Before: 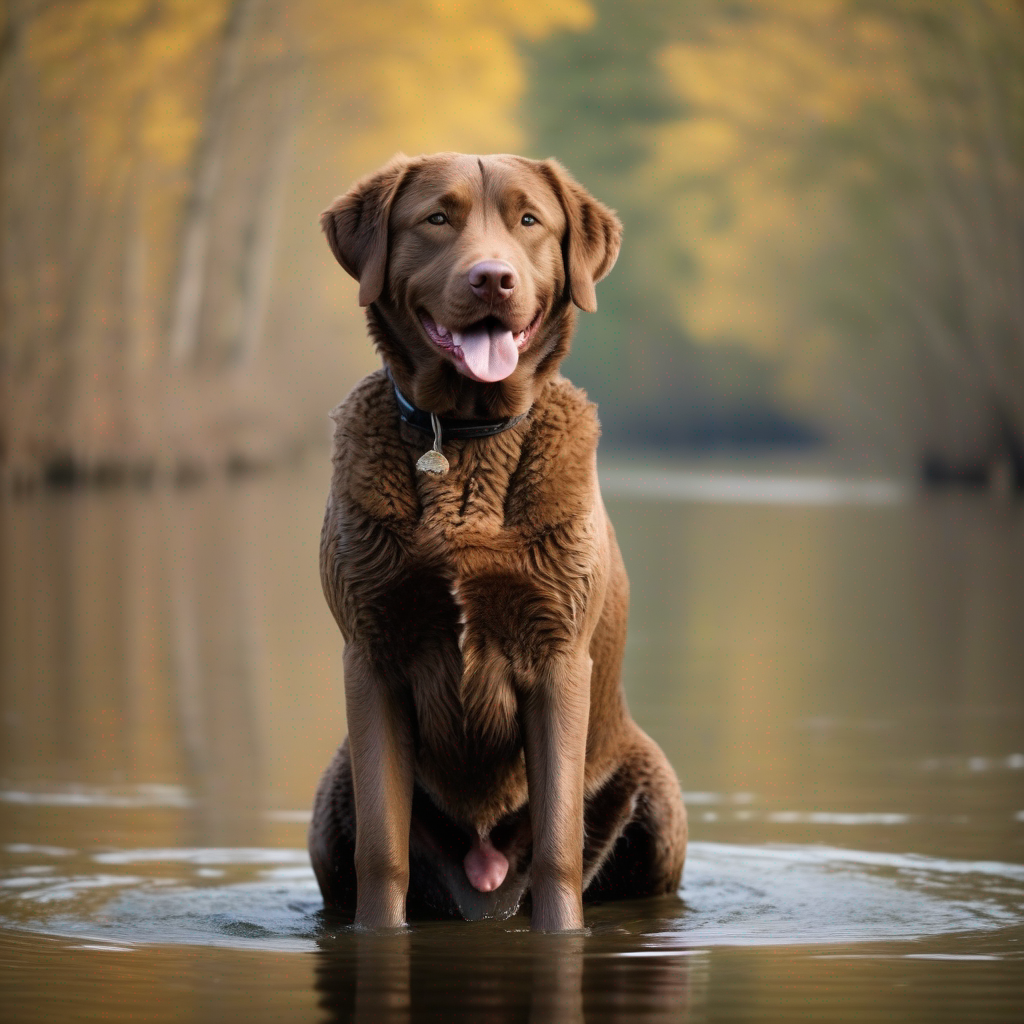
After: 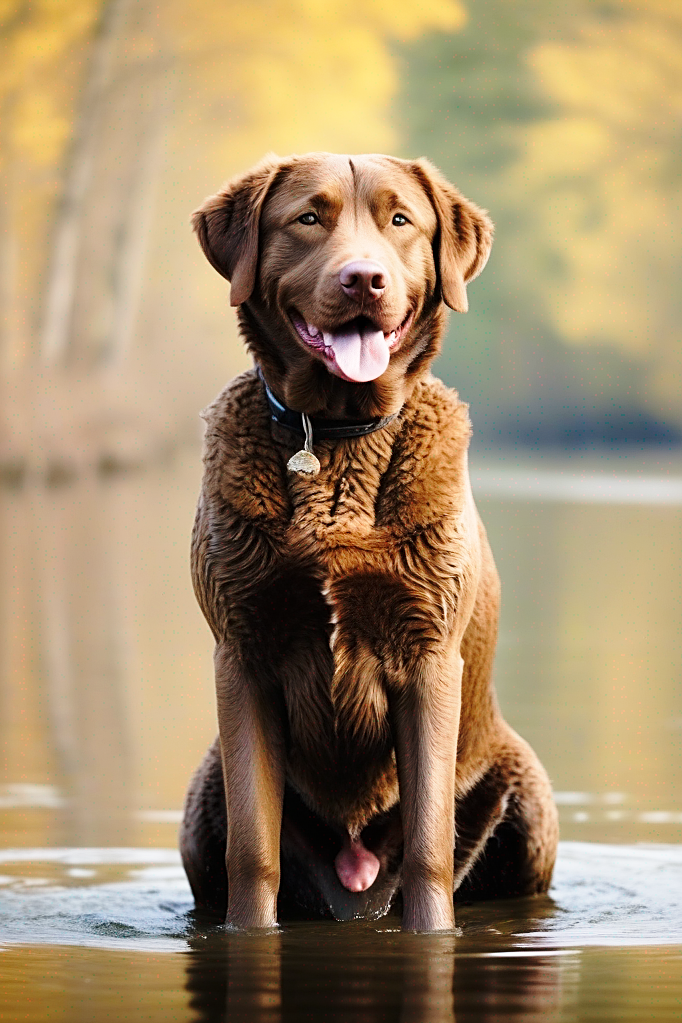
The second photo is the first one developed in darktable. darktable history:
sharpen: on, module defaults
crop and rotate: left 12.648%, right 20.685%
base curve: curves: ch0 [(0, 0) (0.028, 0.03) (0.121, 0.232) (0.46, 0.748) (0.859, 0.968) (1, 1)], preserve colors none
